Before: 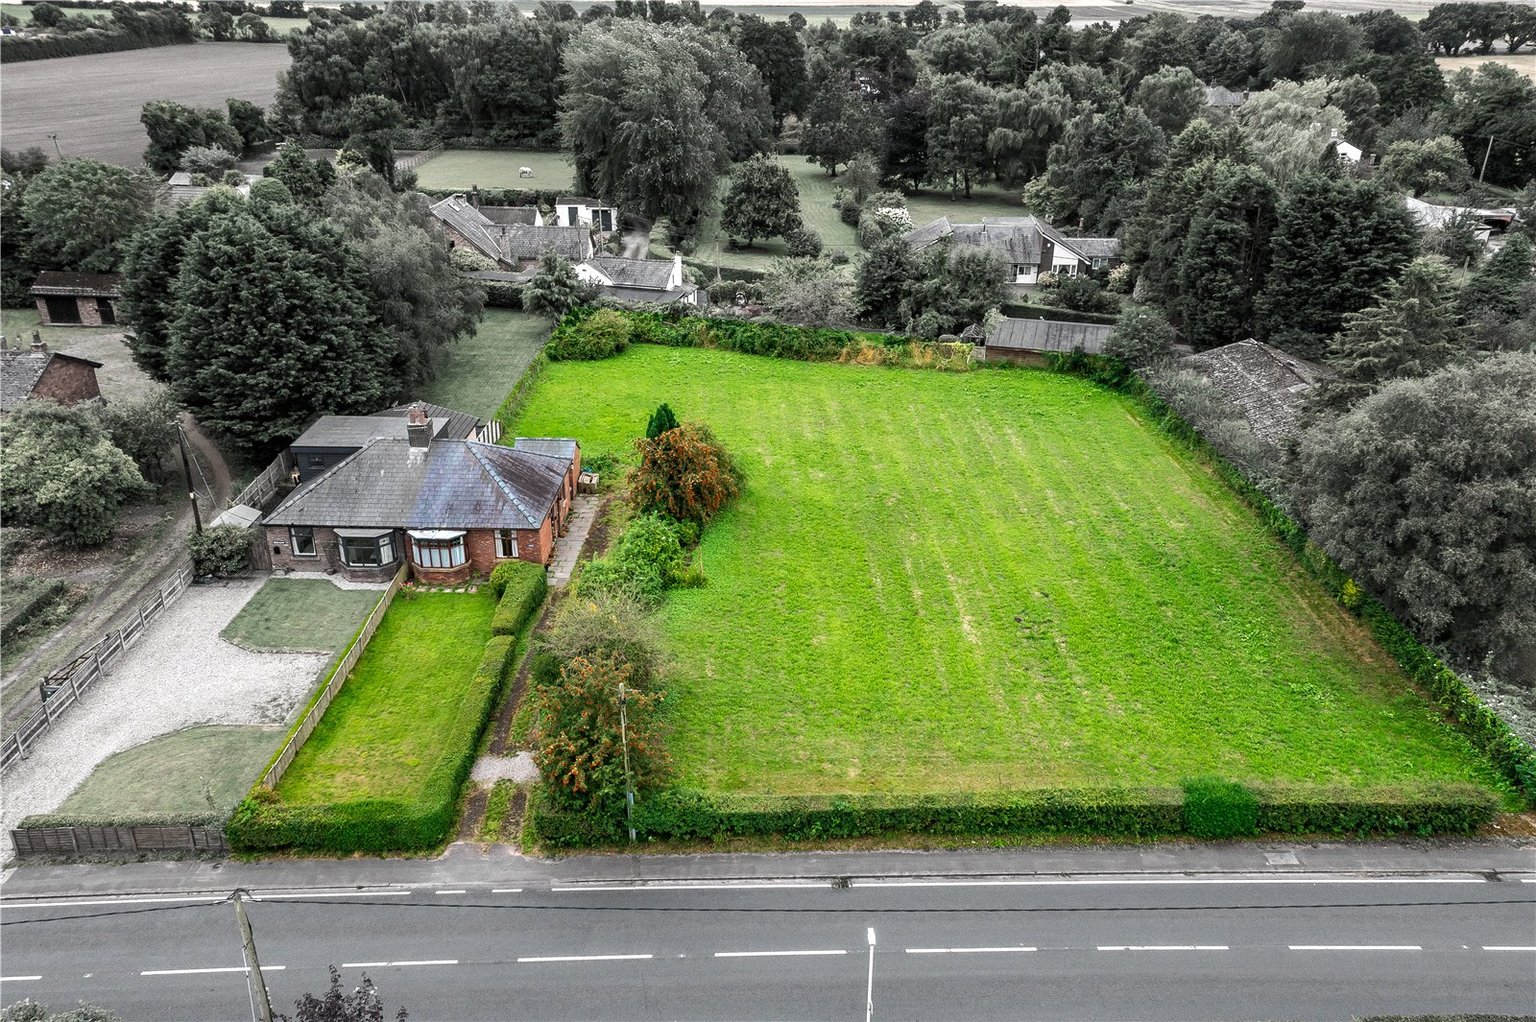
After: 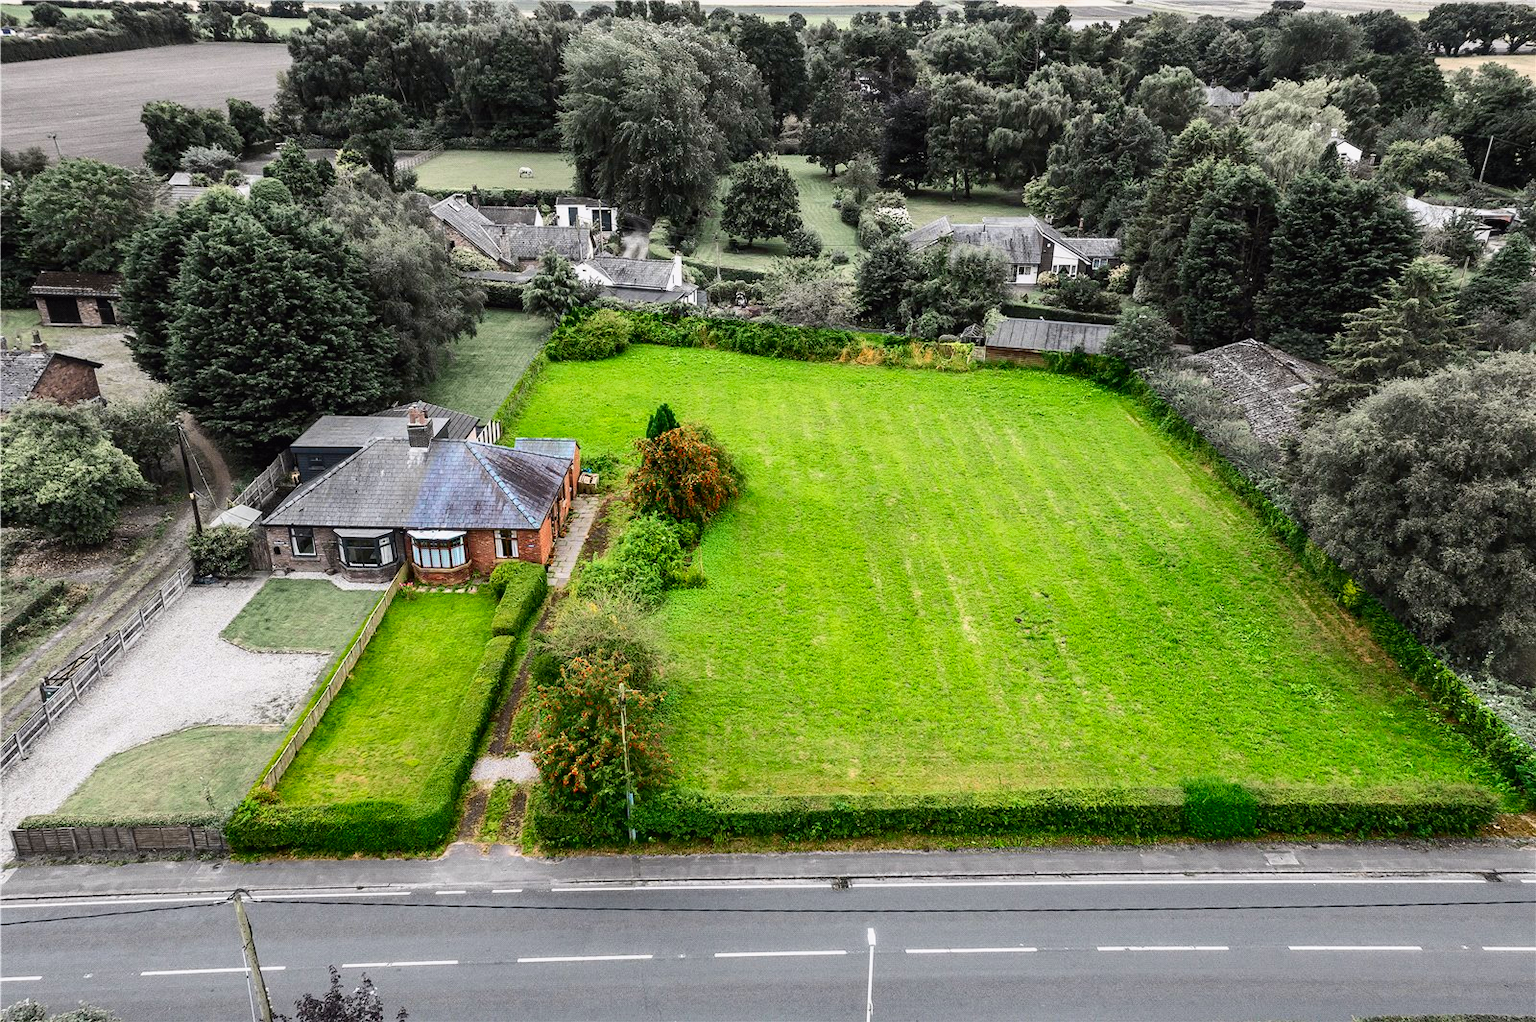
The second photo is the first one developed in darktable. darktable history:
tone curve: curves: ch0 [(0, 0.011) (0.139, 0.106) (0.295, 0.271) (0.499, 0.523) (0.739, 0.782) (0.857, 0.879) (1, 0.967)]; ch1 [(0, 0) (0.272, 0.249) (0.39, 0.379) (0.469, 0.456) (0.495, 0.497) (0.524, 0.53) (0.588, 0.62) (0.725, 0.779) (1, 1)]; ch2 [(0, 0) (0.125, 0.089) (0.35, 0.317) (0.437, 0.42) (0.502, 0.499) (0.533, 0.553) (0.599, 0.638) (1, 1)], color space Lab, independent channels, preserve colors none
